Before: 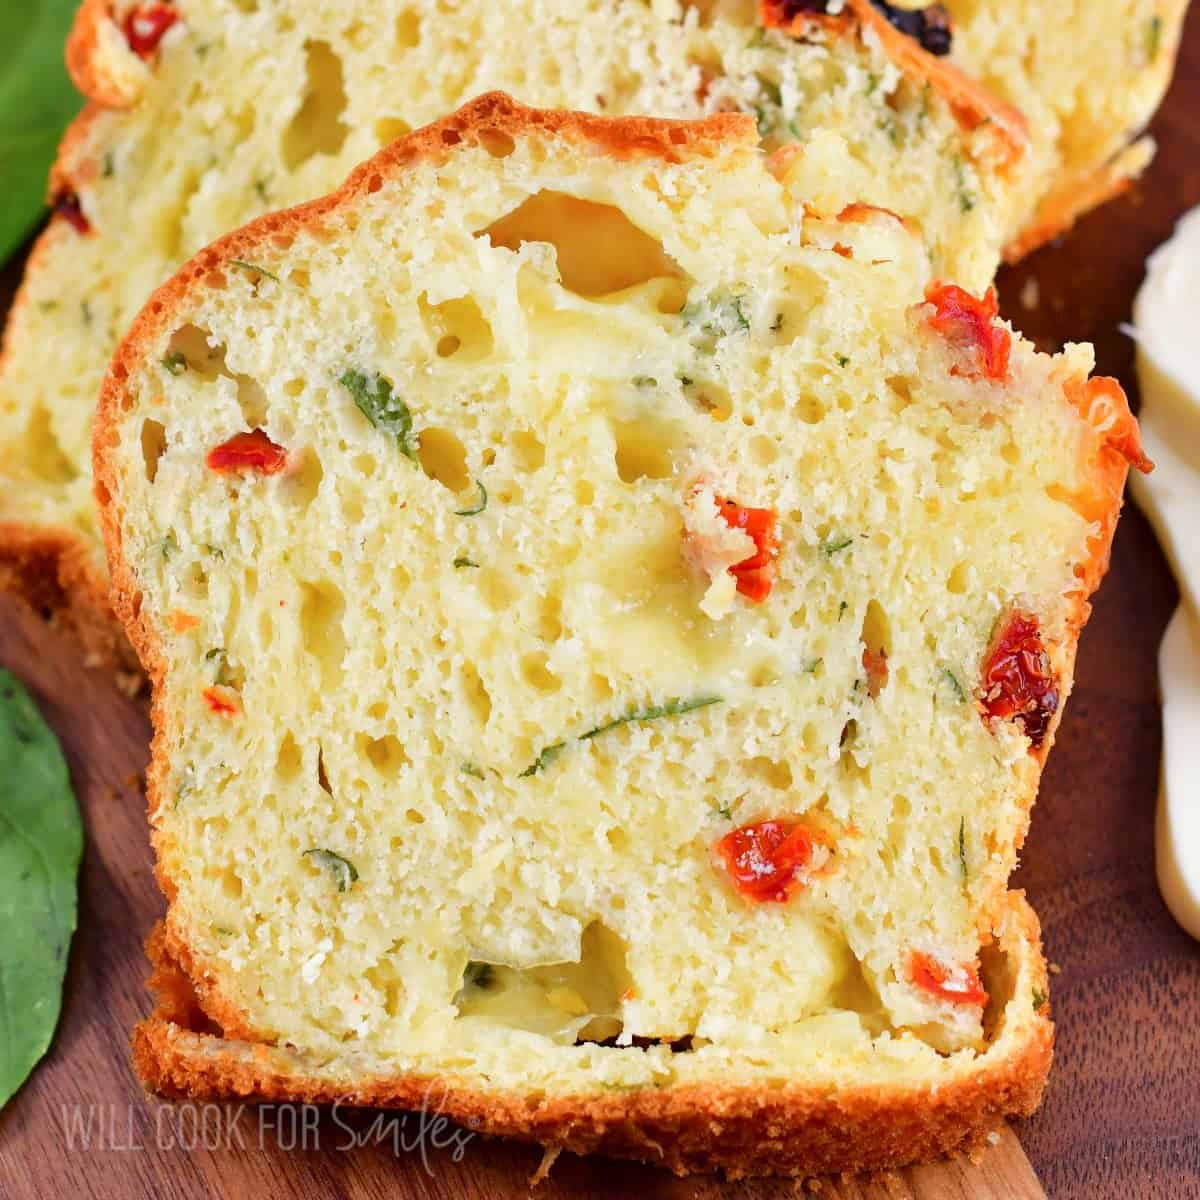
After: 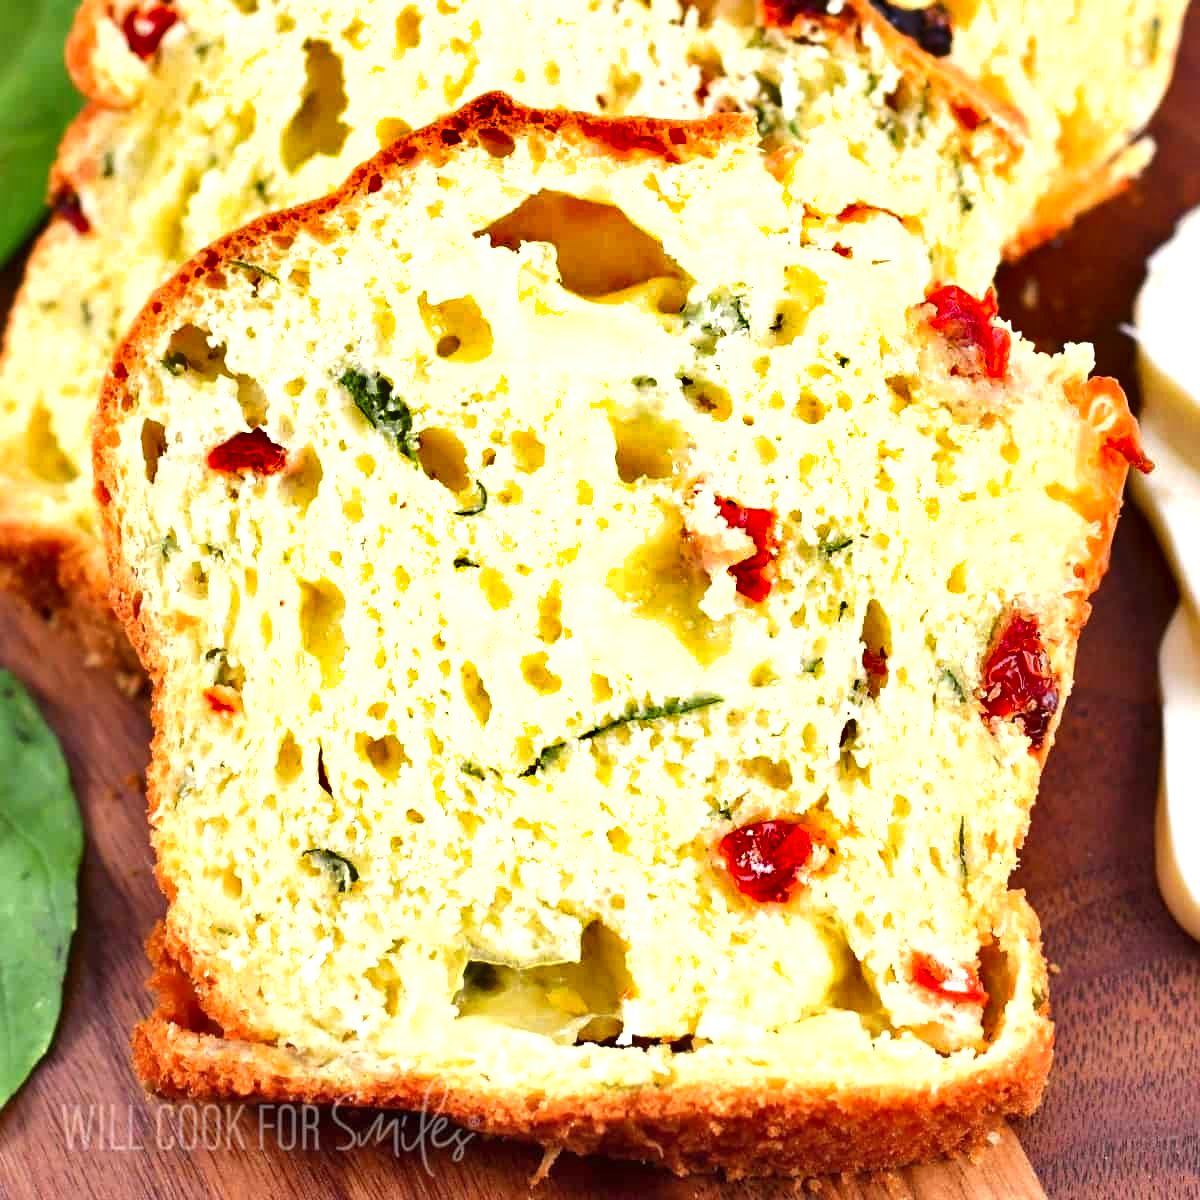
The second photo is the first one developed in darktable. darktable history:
shadows and highlights: soften with gaussian
exposure: black level correction 0, exposure 0.703 EV, compensate highlight preservation false
